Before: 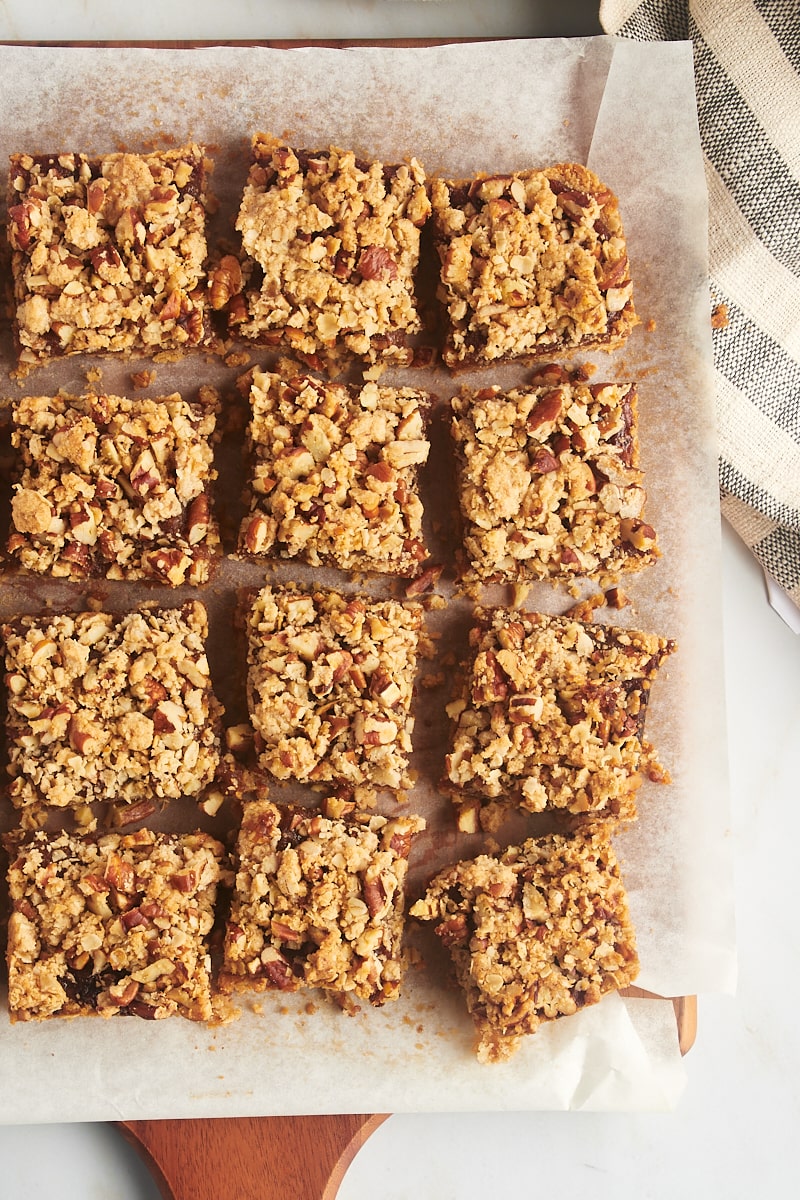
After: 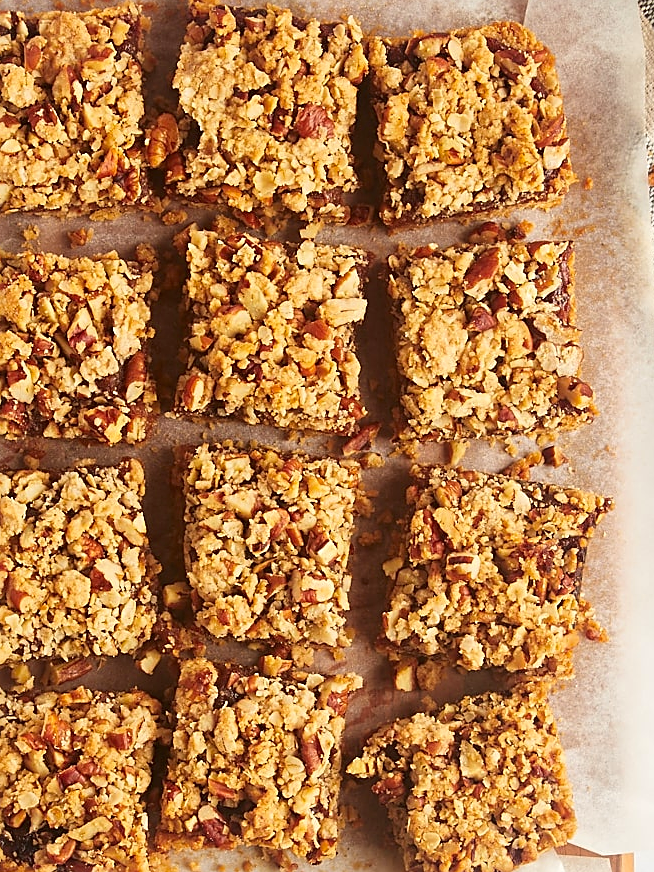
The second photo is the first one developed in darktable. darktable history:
crop: left 7.933%, top 11.853%, right 10.195%, bottom 15.444%
sharpen: on, module defaults
contrast brightness saturation: saturation 0.18
